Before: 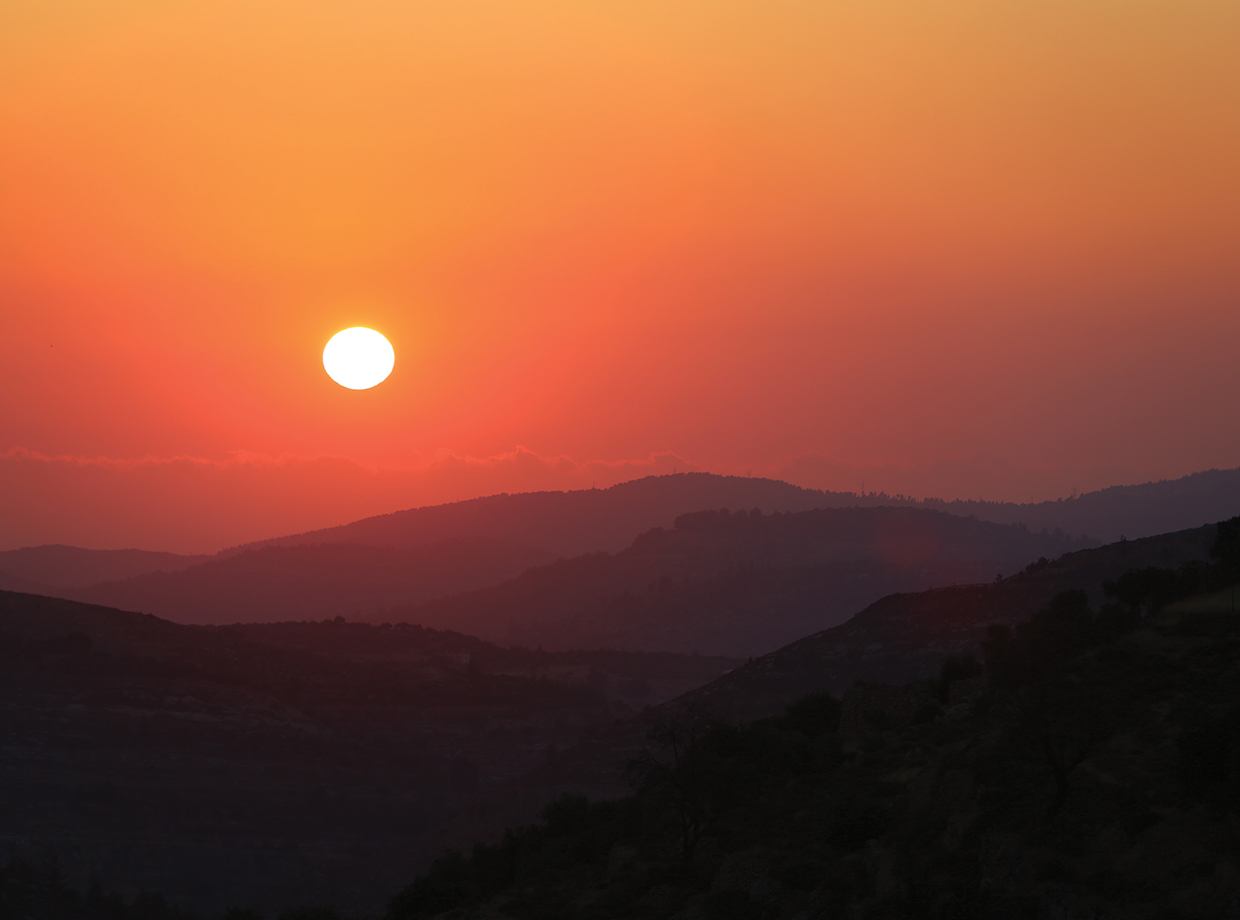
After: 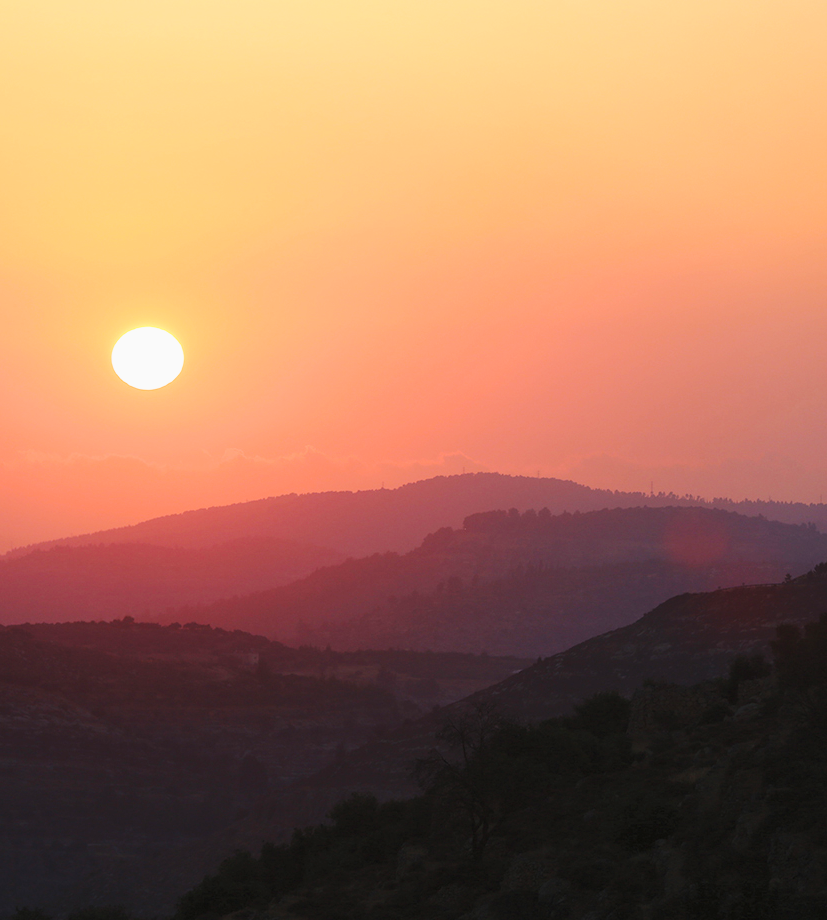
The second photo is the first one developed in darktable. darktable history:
crop: left 17.021%, right 16.253%
exposure: exposure 0.201 EV, compensate highlight preservation false
base curve: curves: ch0 [(0, 0) (0.025, 0.046) (0.112, 0.277) (0.467, 0.74) (0.814, 0.929) (1, 0.942)], preserve colors none
